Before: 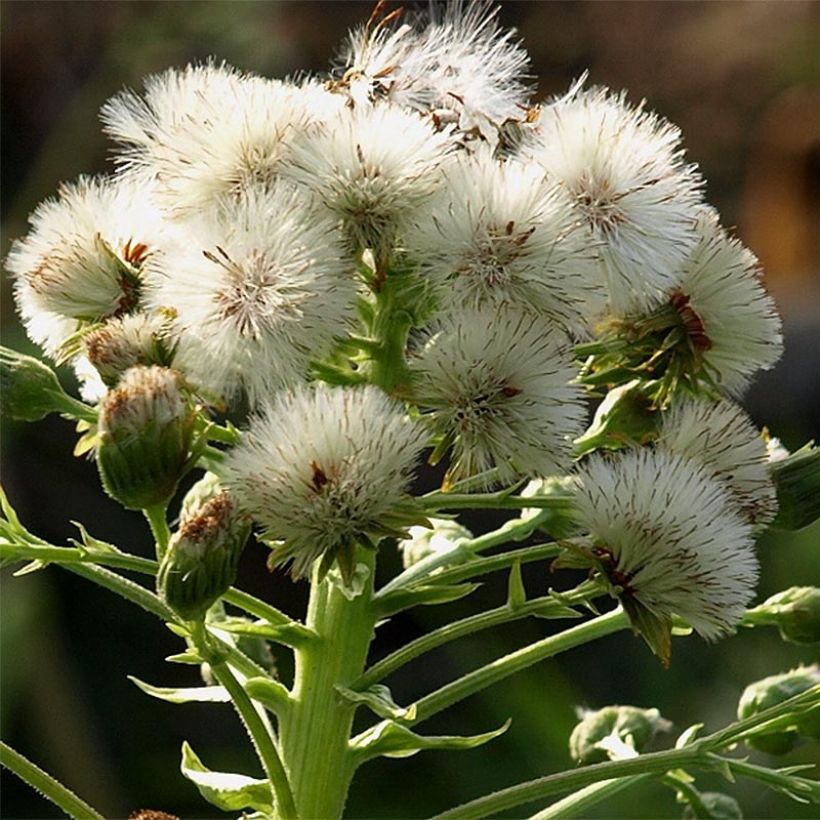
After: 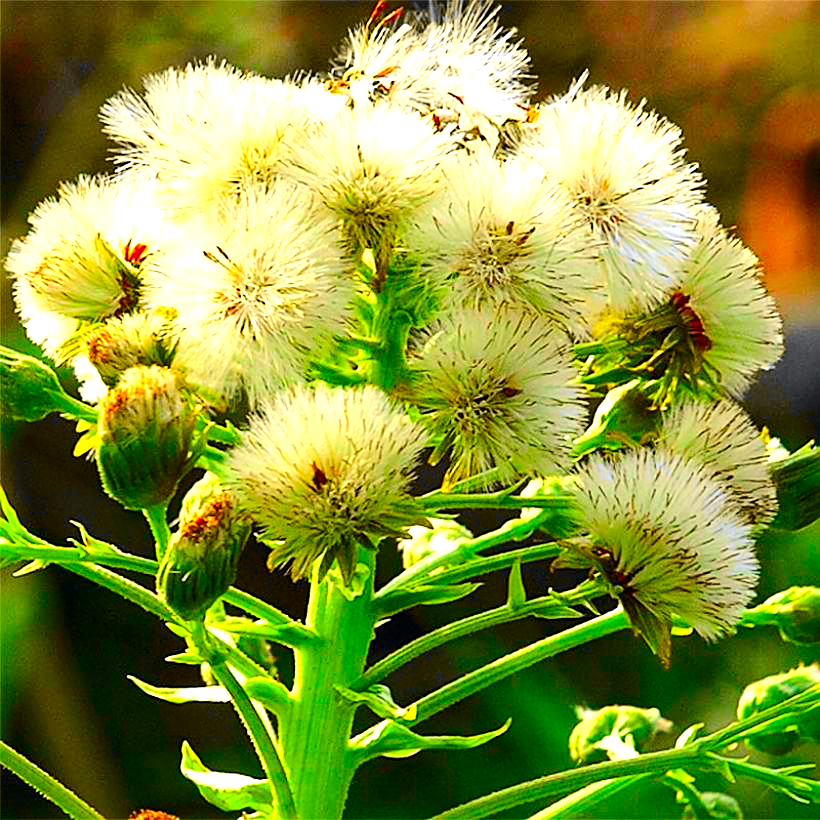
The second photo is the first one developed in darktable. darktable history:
exposure: black level correction 0, exposure 1.1 EV, compensate exposure bias true, compensate highlight preservation false
sharpen: on, module defaults
color balance rgb: perceptual saturation grading › global saturation 25%, global vibrance 20%
color contrast: green-magenta contrast 1.69, blue-yellow contrast 1.49
tone curve: curves: ch0 [(0, 0) (0.071, 0.047) (0.266, 0.26) (0.483, 0.554) (0.753, 0.811) (1, 0.983)]; ch1 [(0, 0) (0.346, 0.307) (0.408, 0.387) (0.463, 0.465) (0.482, 0.493) (0.502, 0.5) (0.517, 0.502) (0.55, 0.548) (0.597, 0.61) (0.651, 0.698) (1, 1)]; ch2 [(0, 0) (0.346, 0.34) (0.434, 0.46) (0.485, 0.494) (0.5, 0.494) (0.517, 0.506) (0.526, 0.545) (0.583, 0.61) (0.625, 0.659) (1, 1)], color space Lab, independent channels, preserve colors none
